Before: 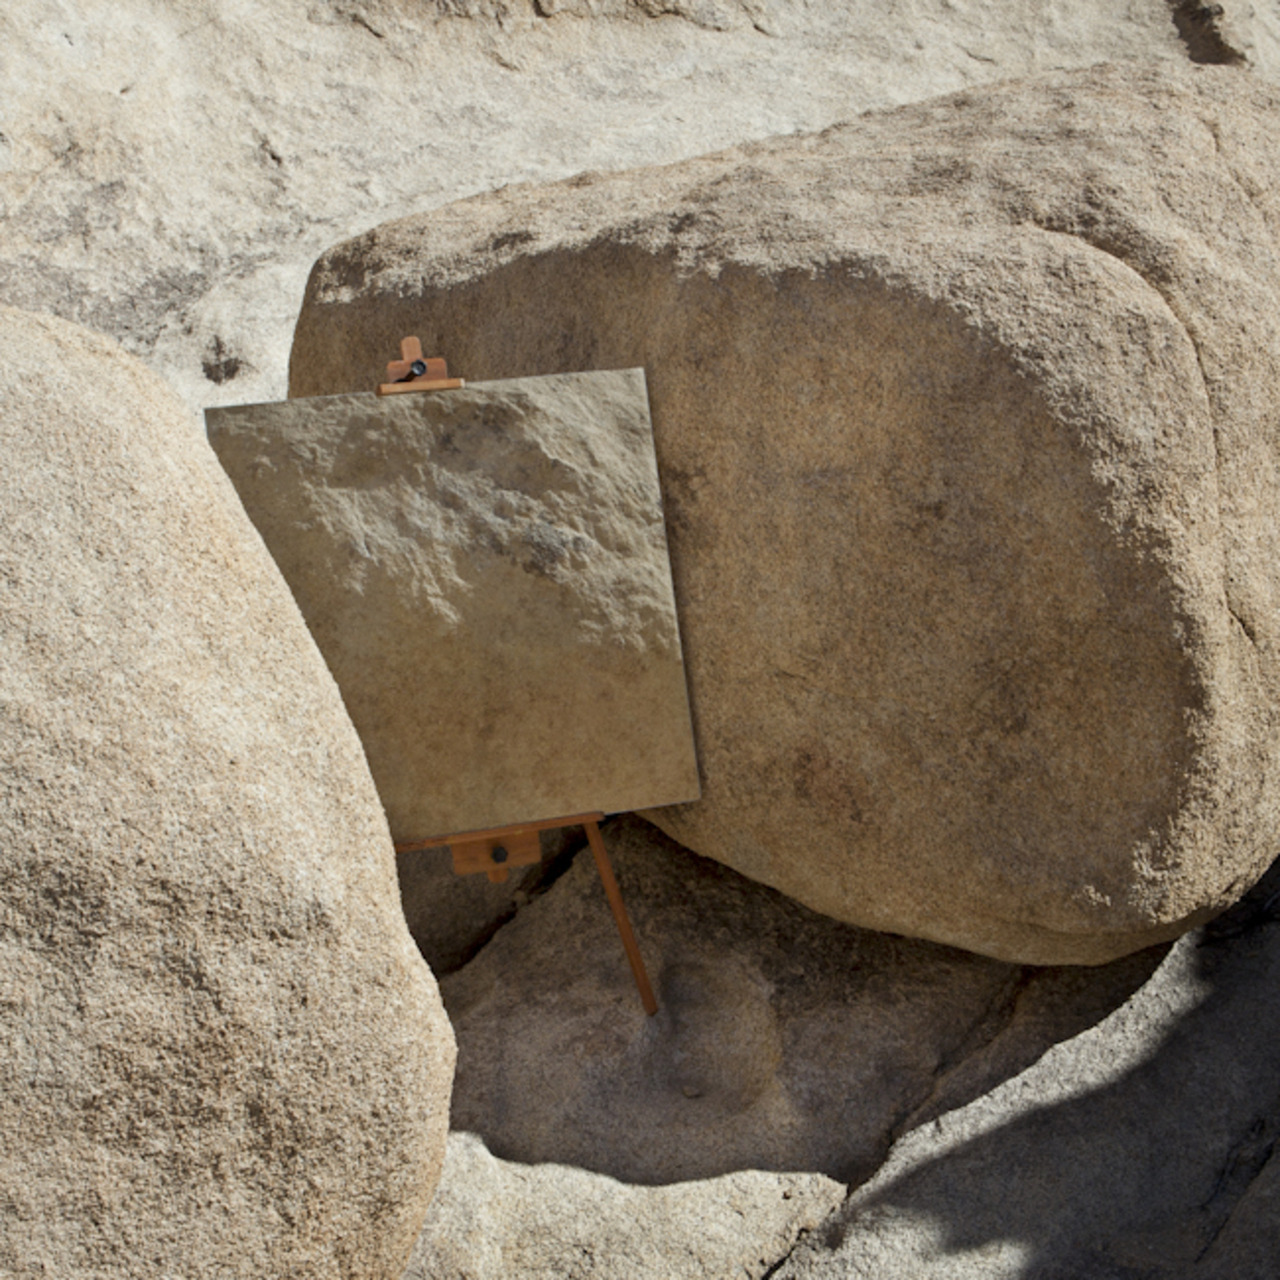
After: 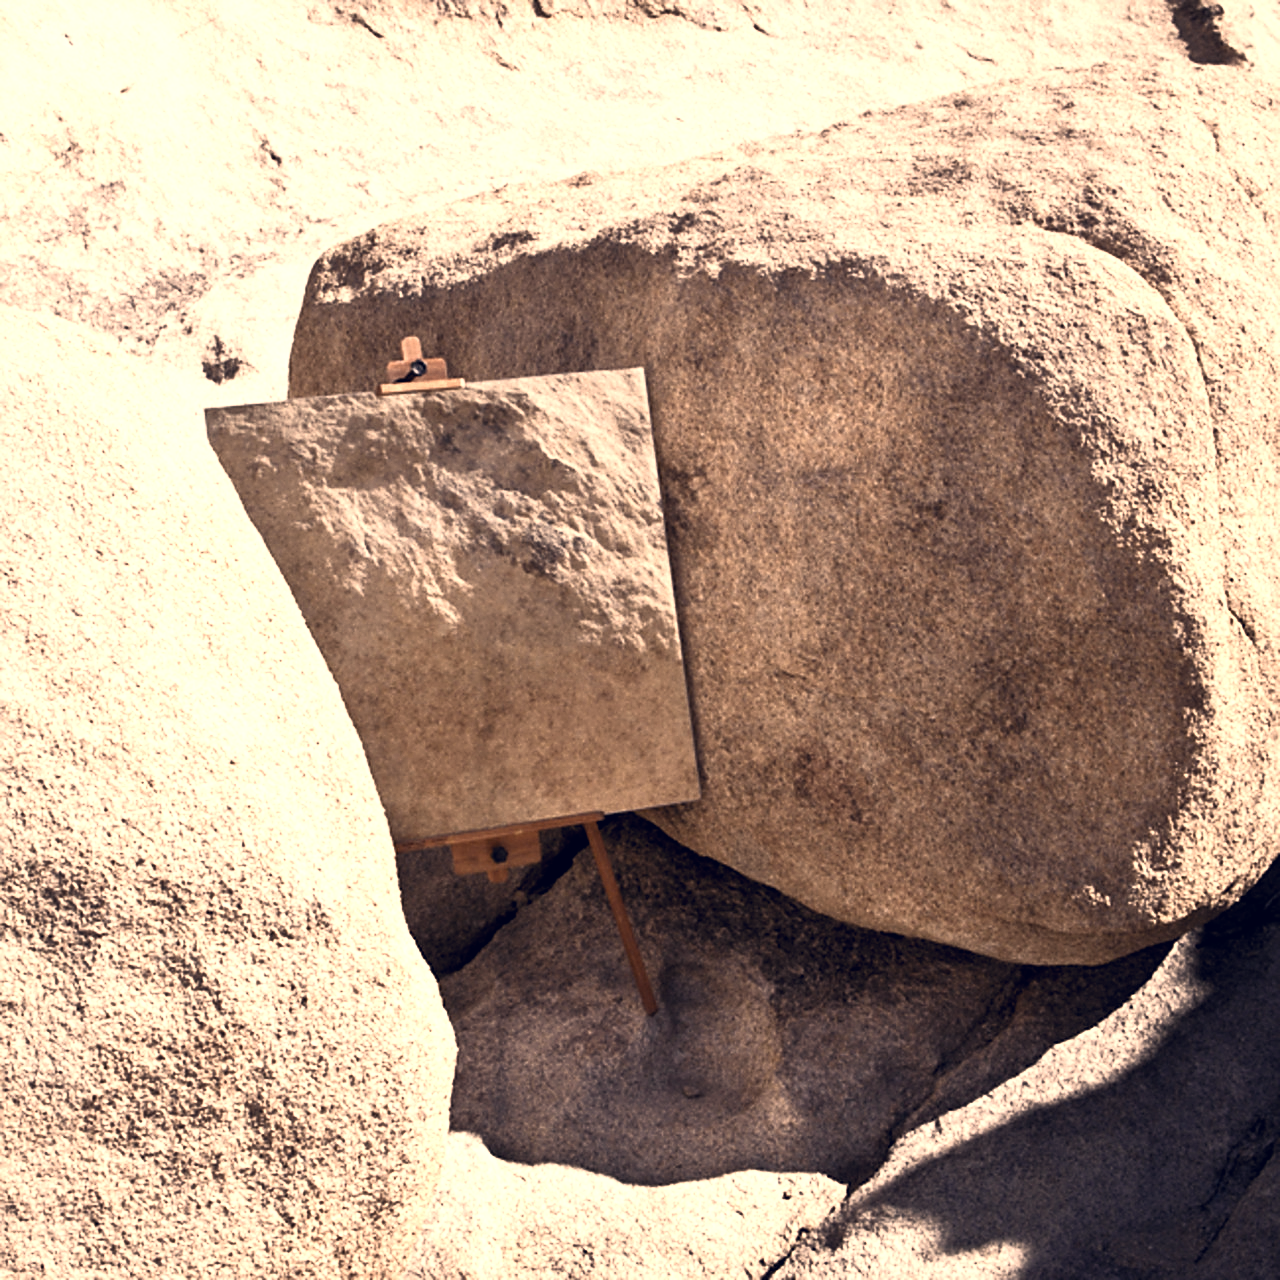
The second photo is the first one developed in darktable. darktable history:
shadows and highlights: radius 127.49, shadows 21.18, highlights -23.05, low approximation 0.01
sharpen: on, module defaults
tone equalizer: -8 EV 0.243 EV, -7 EV 0.439 EV, -6 EV 0.445 EV, -5 EV 0.286 EV, -3 EV -0.252 EV, -2 EV -0.4 EV, -1 EV -0.394 EV, +0 EV -0.269 EV, edges refinement/feathering 500, mask exposure compensation -1.57 EV, preserve details no
exposure: exposure -0.072 EV, compensate highlight preservation false
color correction: highlights a* 19.61, highlights b* 27.82, shadows a* 3.39, shadows b* -17.41, saturation 0.735
filmic rgb: black relative exposure -7.65 EV, white relative exposure 4.56 EV, hardness 3.61
contrast brightness saturation: contrast 0.612, brightness 0.358, saturation 0.141
color zones: curves: ch0 [(0.018, 0.548) (0.197, 0.654) (0.425, 0.447) (0.605, 0.658) (0.732, 0.579)]; ch1 [(0.105, 0.531) (0.224, 0.531) (0.386, 0.39) (0.618, 0.456) (0.732, 0.456) (0.956, 0.421)]; ch2 [(0.039, 0.583) (0.215, 0.465) (0.399, 0.544) (0.465, 0.548) (0.614, 0.447) (0.724, 0.43) (0.882, 0.623) (0.956, 0.632)]
